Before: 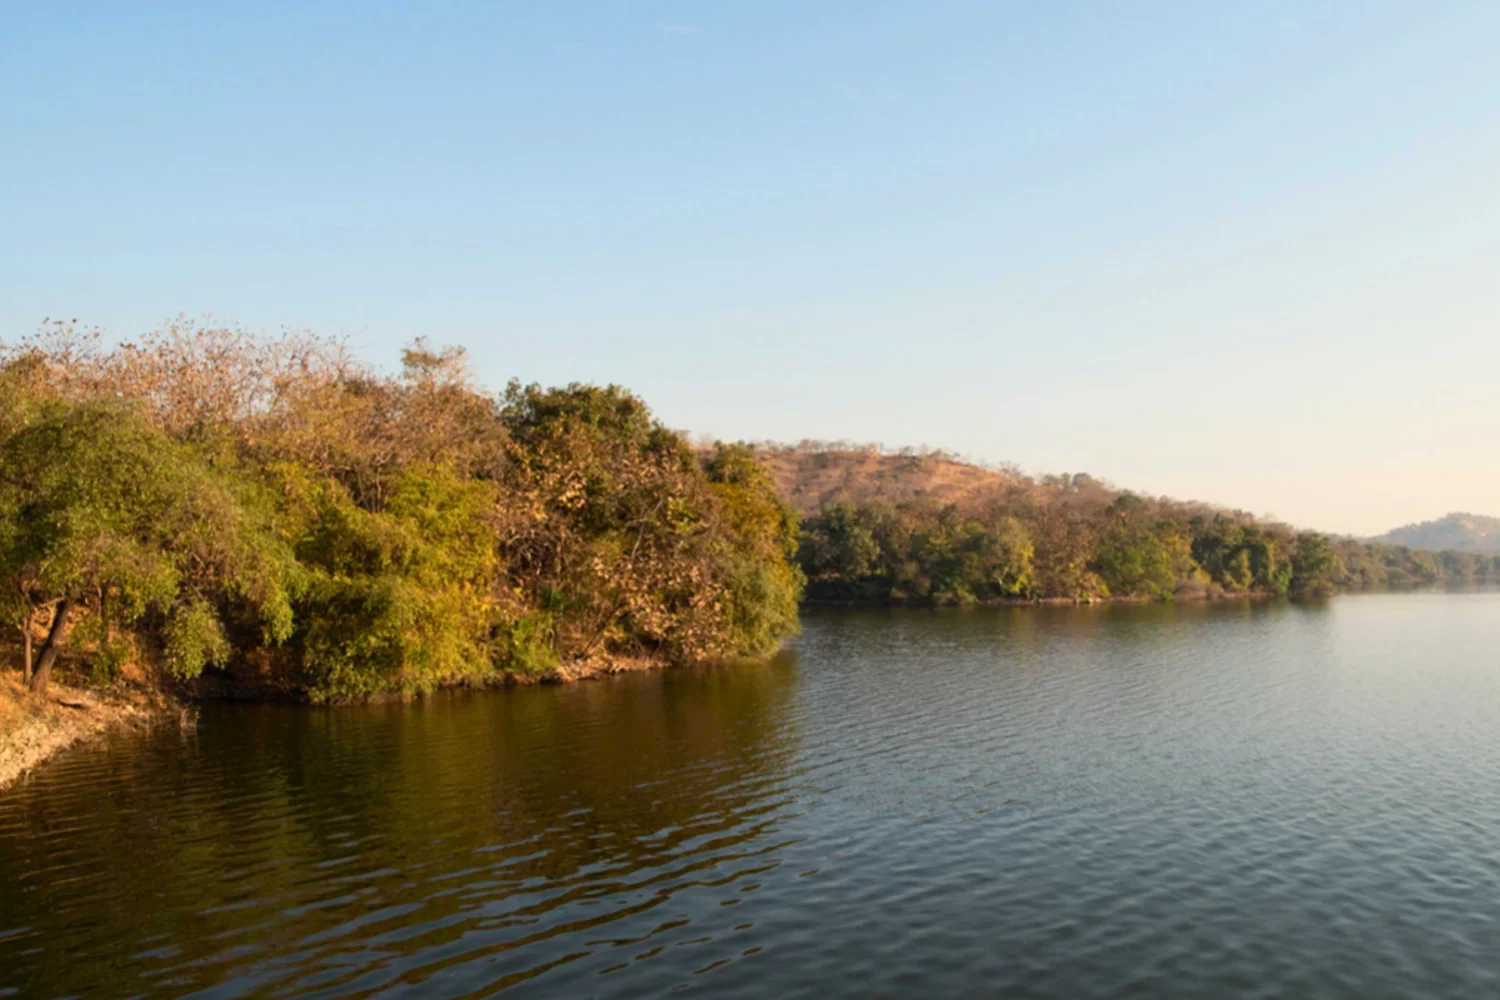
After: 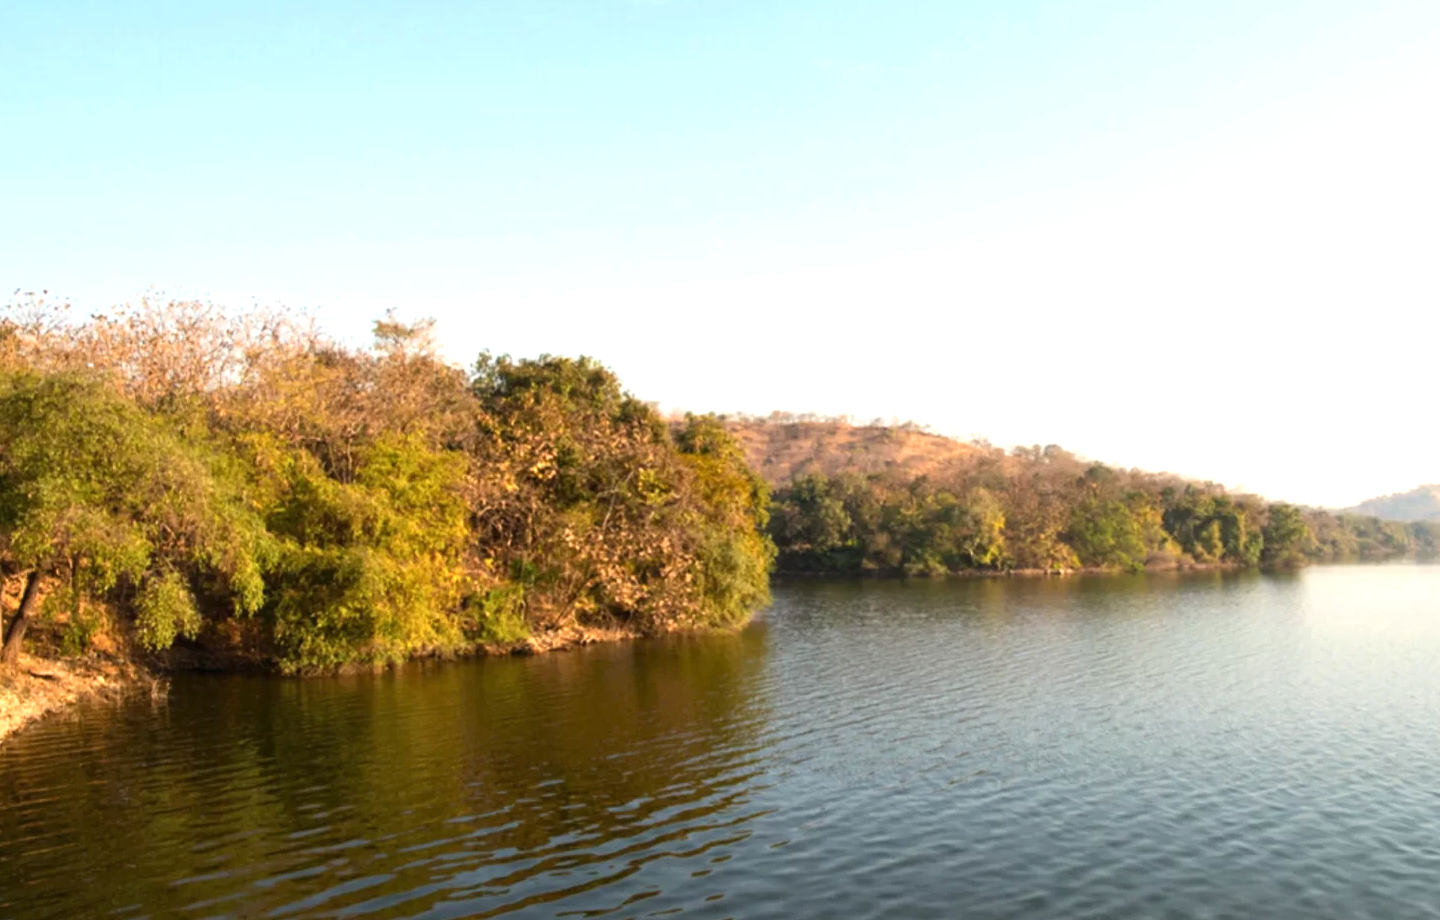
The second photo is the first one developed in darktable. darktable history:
exposure: black level correction 0, exposure 0.703 EV, compensate highlight preservation false
crop: left 1.936%, top 2.965%, right 1.091%, bottom 4.946%
